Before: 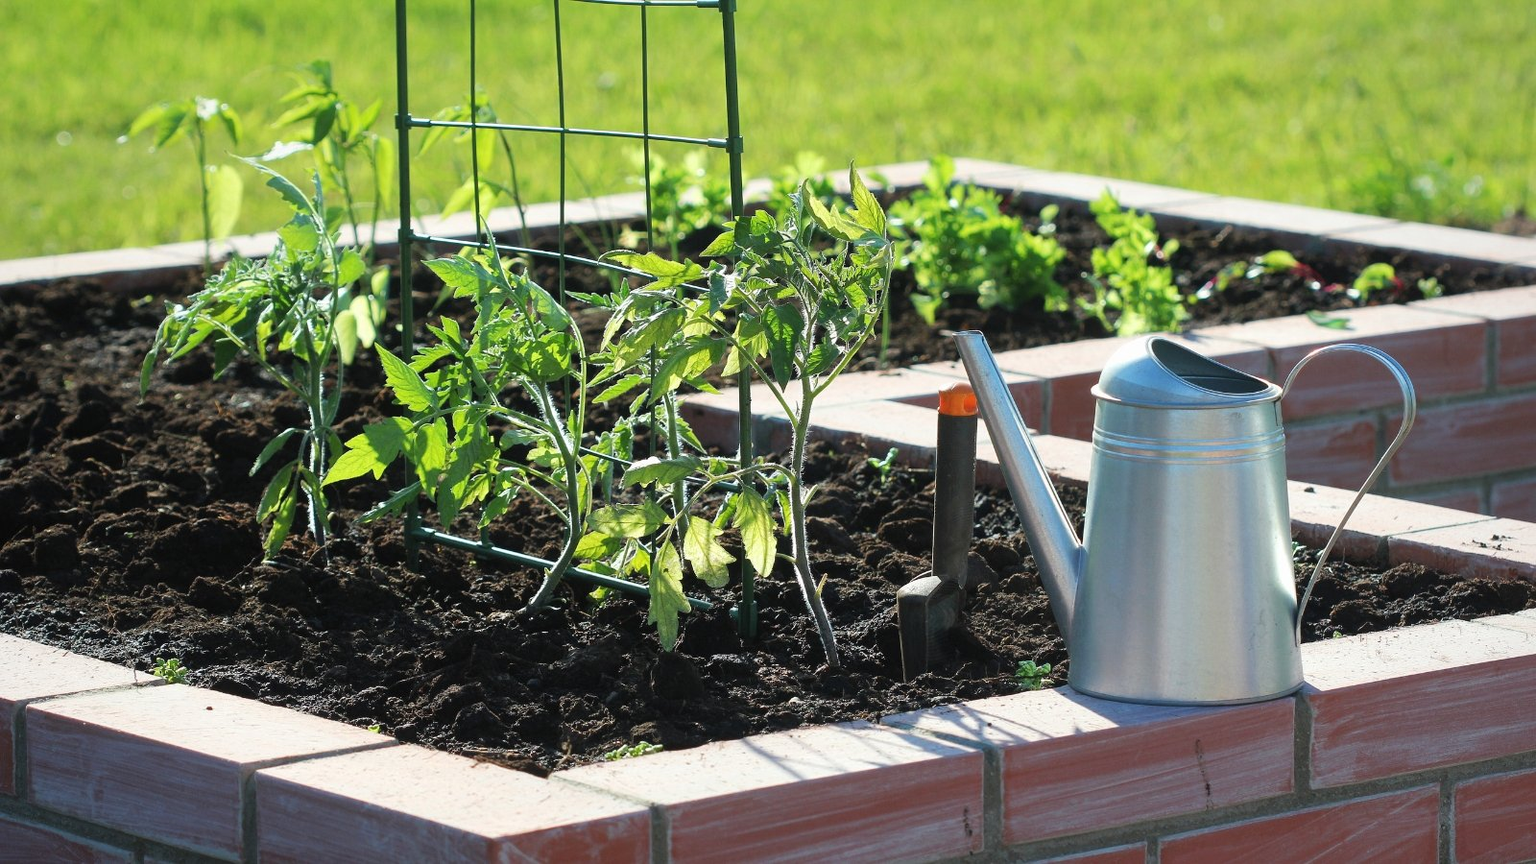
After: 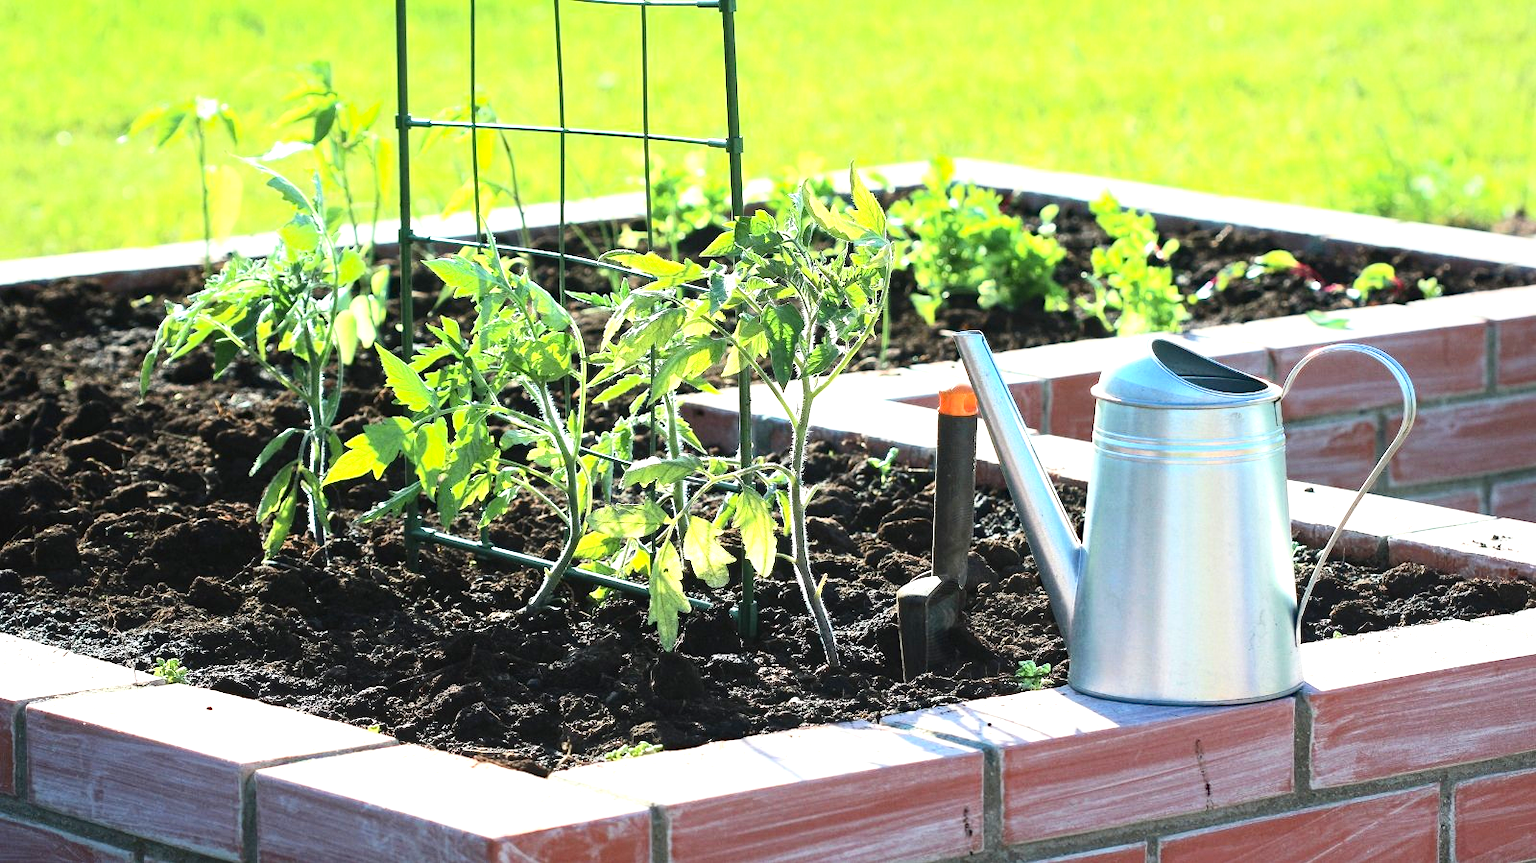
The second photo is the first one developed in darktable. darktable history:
contrast brightness saturation: contrast 0.24, brightness 0.09
exposure: black level correction 0, exposure 1 EV, compensate exposure bias true, compensate highlight preservation false
haze removal: compatibility mode true, adaptive false
crop: bottom 0.071%
